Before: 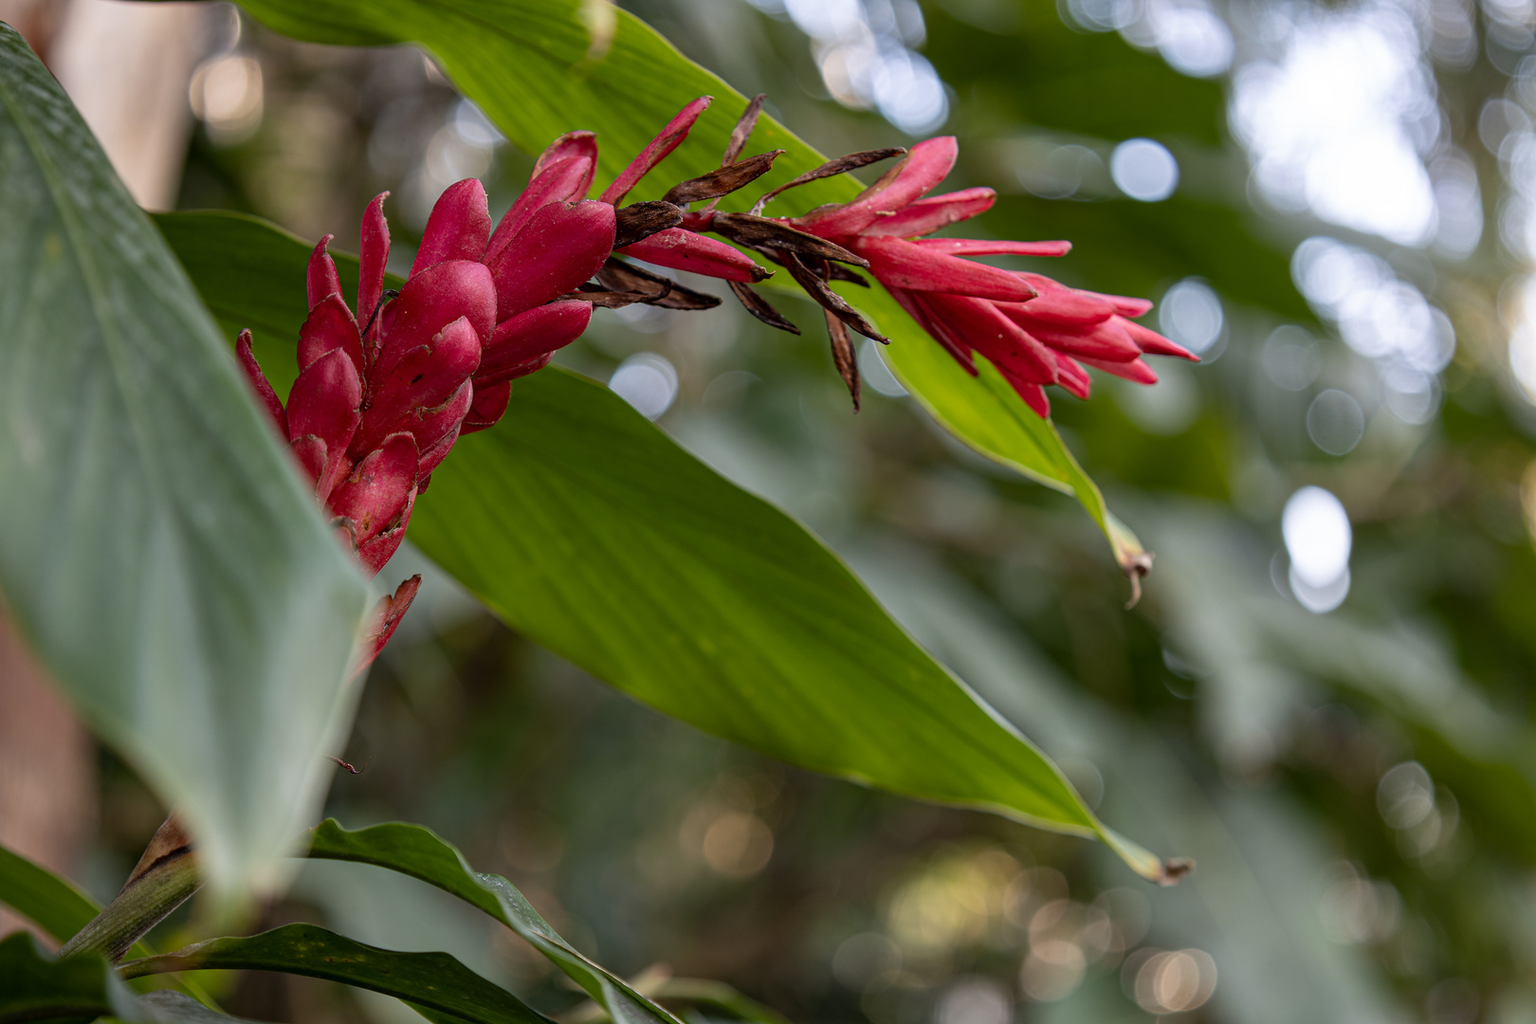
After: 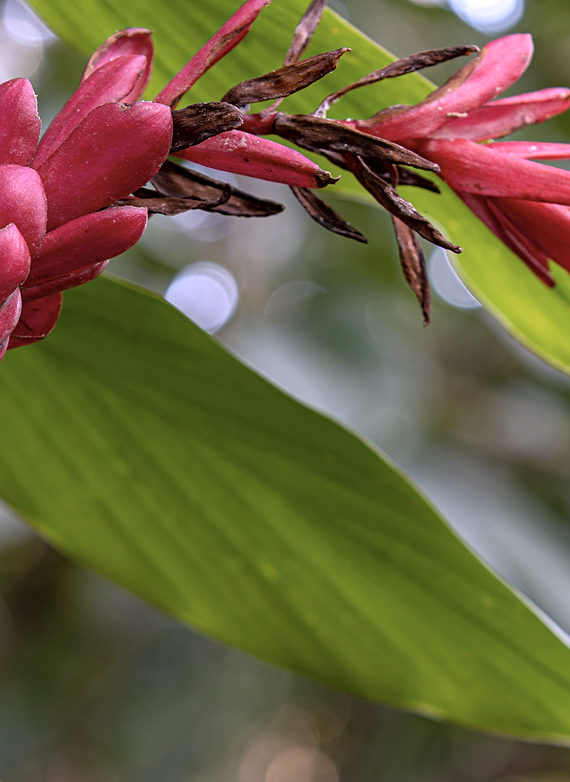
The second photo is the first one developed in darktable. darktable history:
white balance: red 1.042, blue 1.17
sharpen: amount 0.2
crop and rotate: left 29.476%, top 10.214%, right 35.32%, bottom 17.333%
exposure: exposure 0.507 EV, compensate highlight preservation false
contrast brightness saturation: saturation -0.17
